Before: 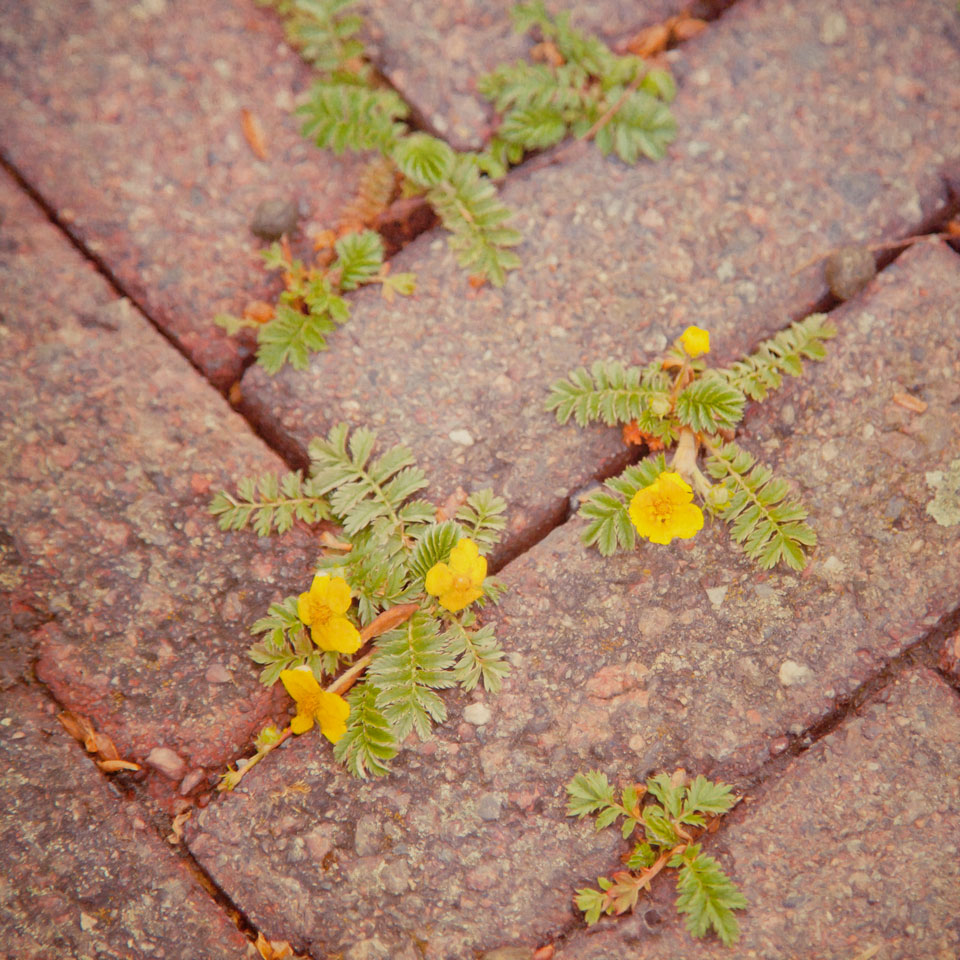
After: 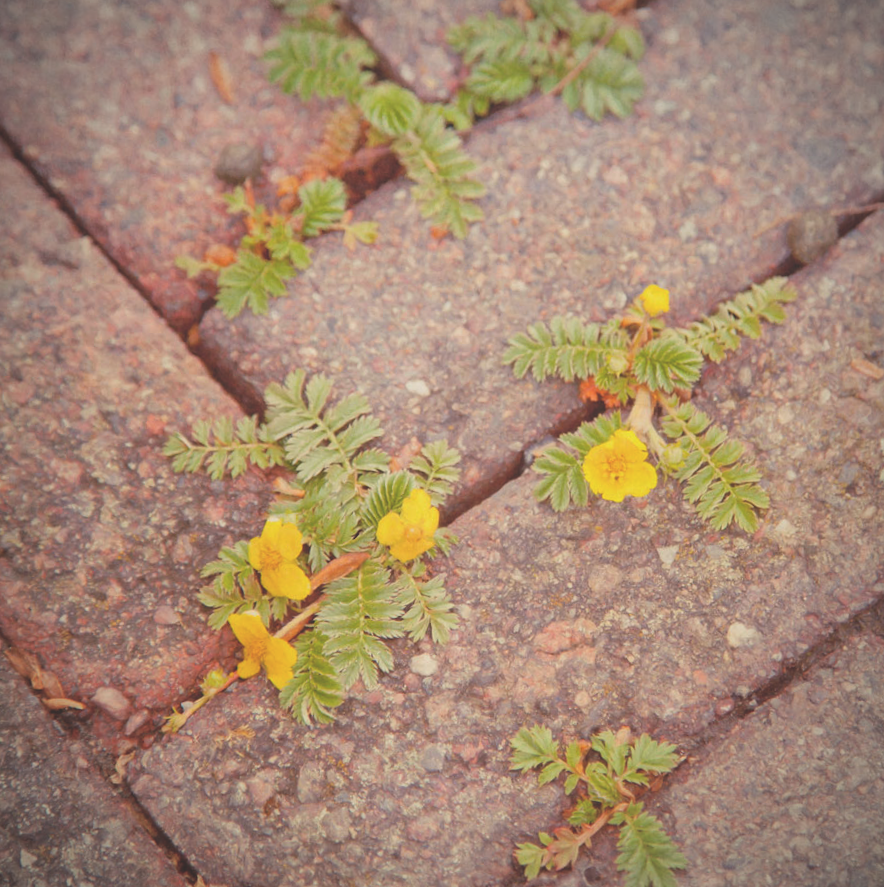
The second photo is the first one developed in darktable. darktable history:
crop and rotate: angle -2.01°, left 3.156%, top 3.653%, right 1.554%, bottom 0.762%
vignetting: fall-off radius 63.73%
exposure: black level correction -0.031, compensate highlight preservation false
